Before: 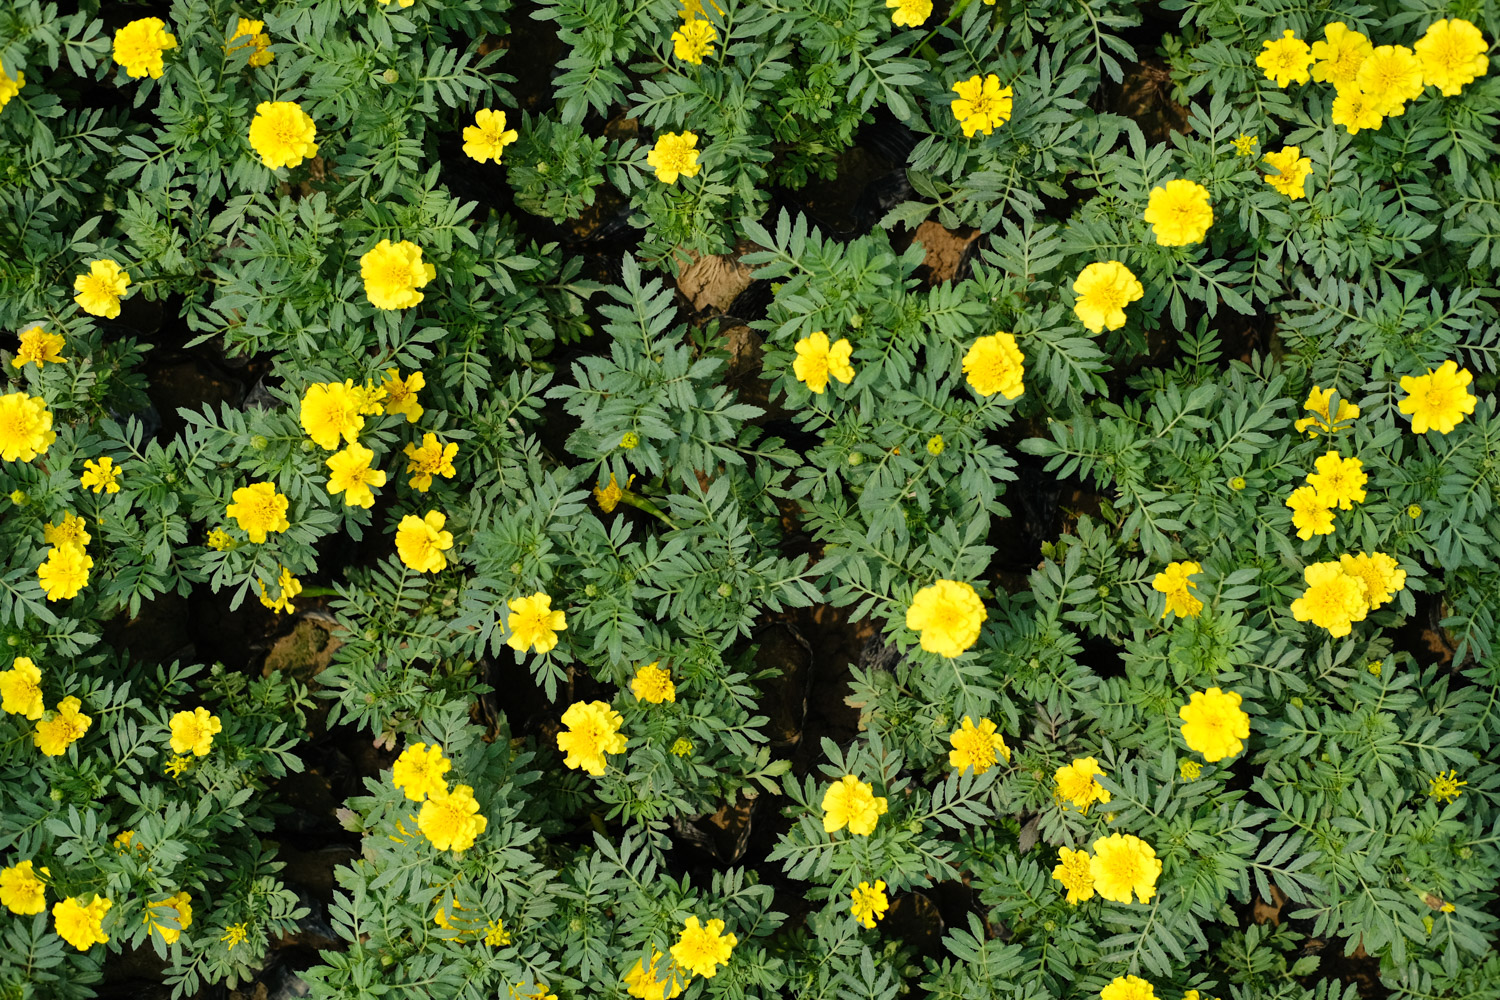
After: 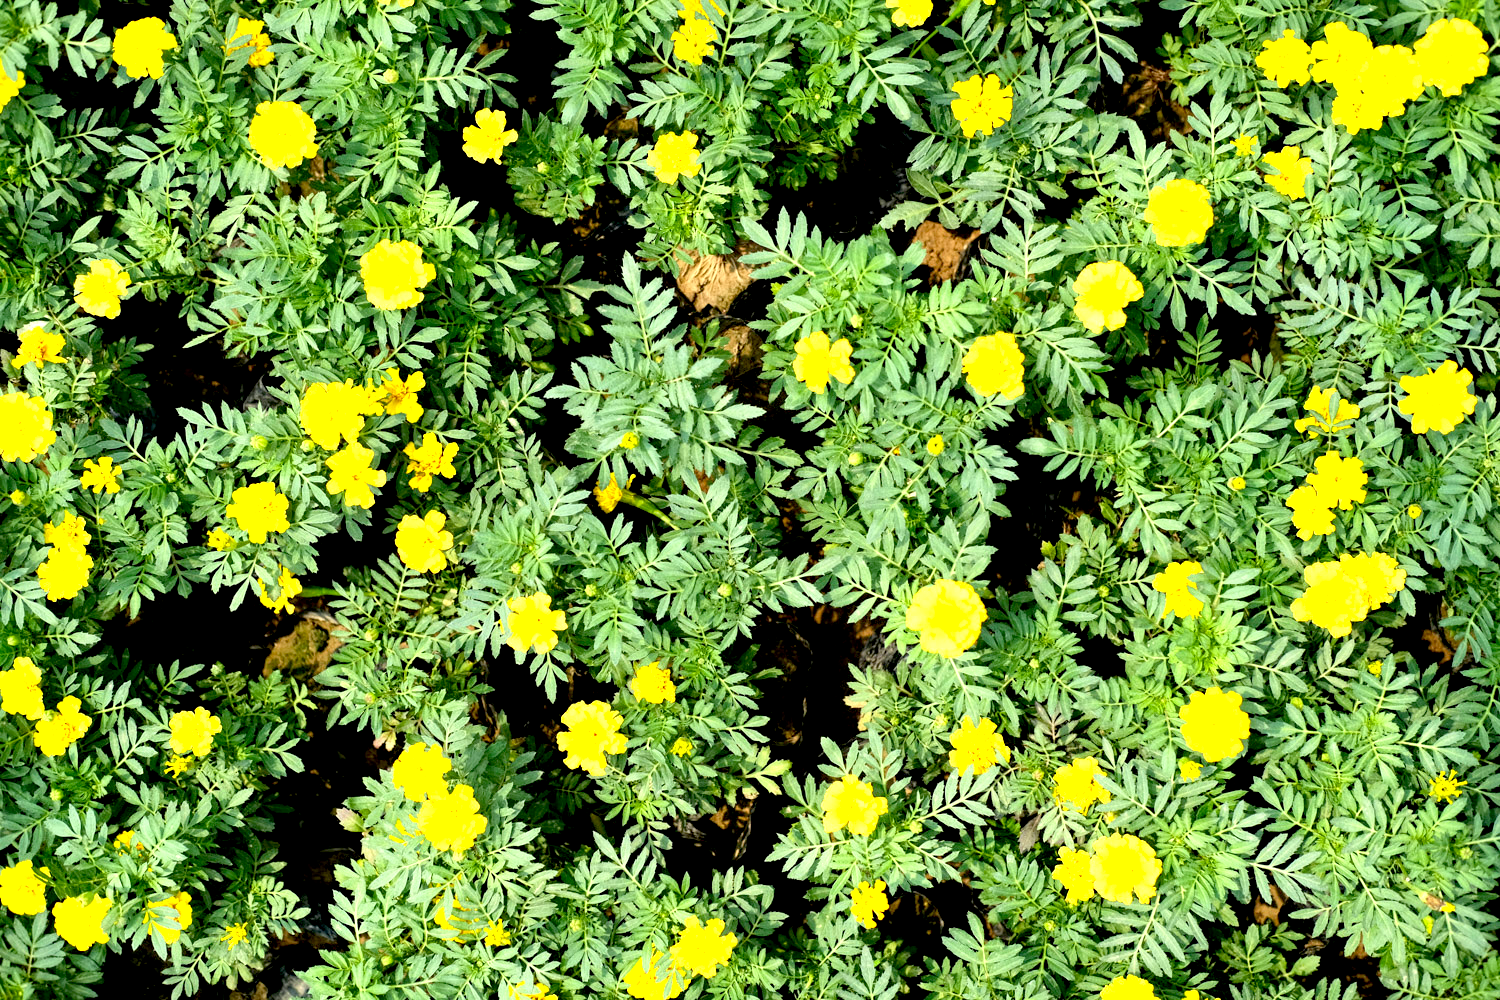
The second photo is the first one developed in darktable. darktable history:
exposure: black level correction 0.009, exposure 1.413 EV, compensate highlight preservation false
